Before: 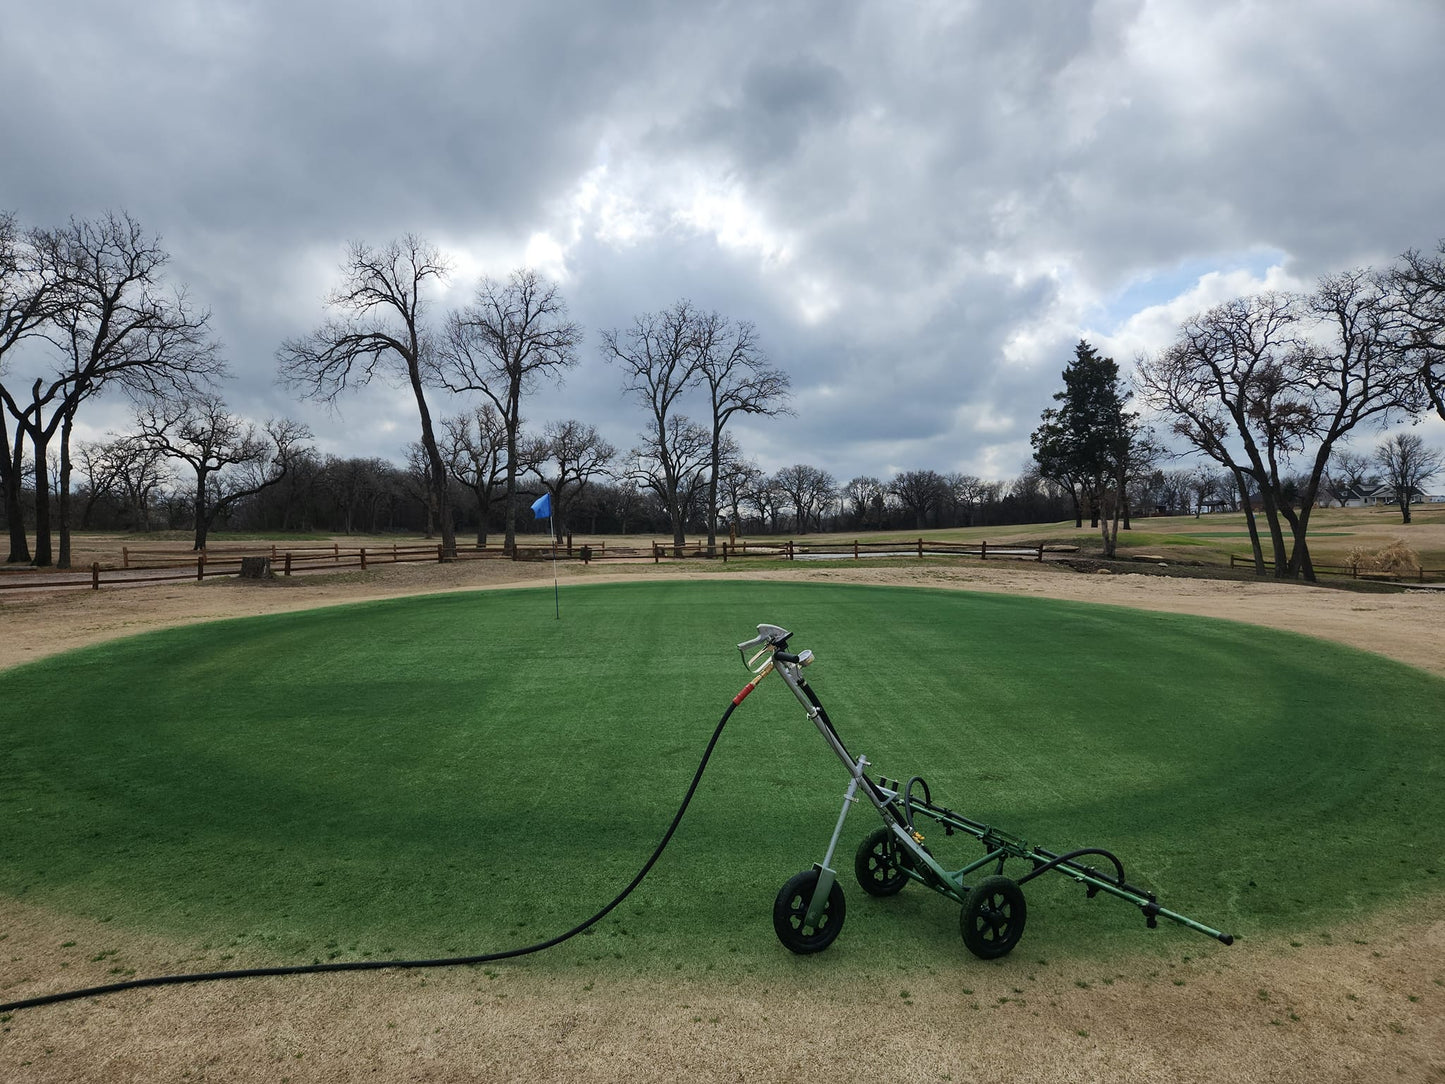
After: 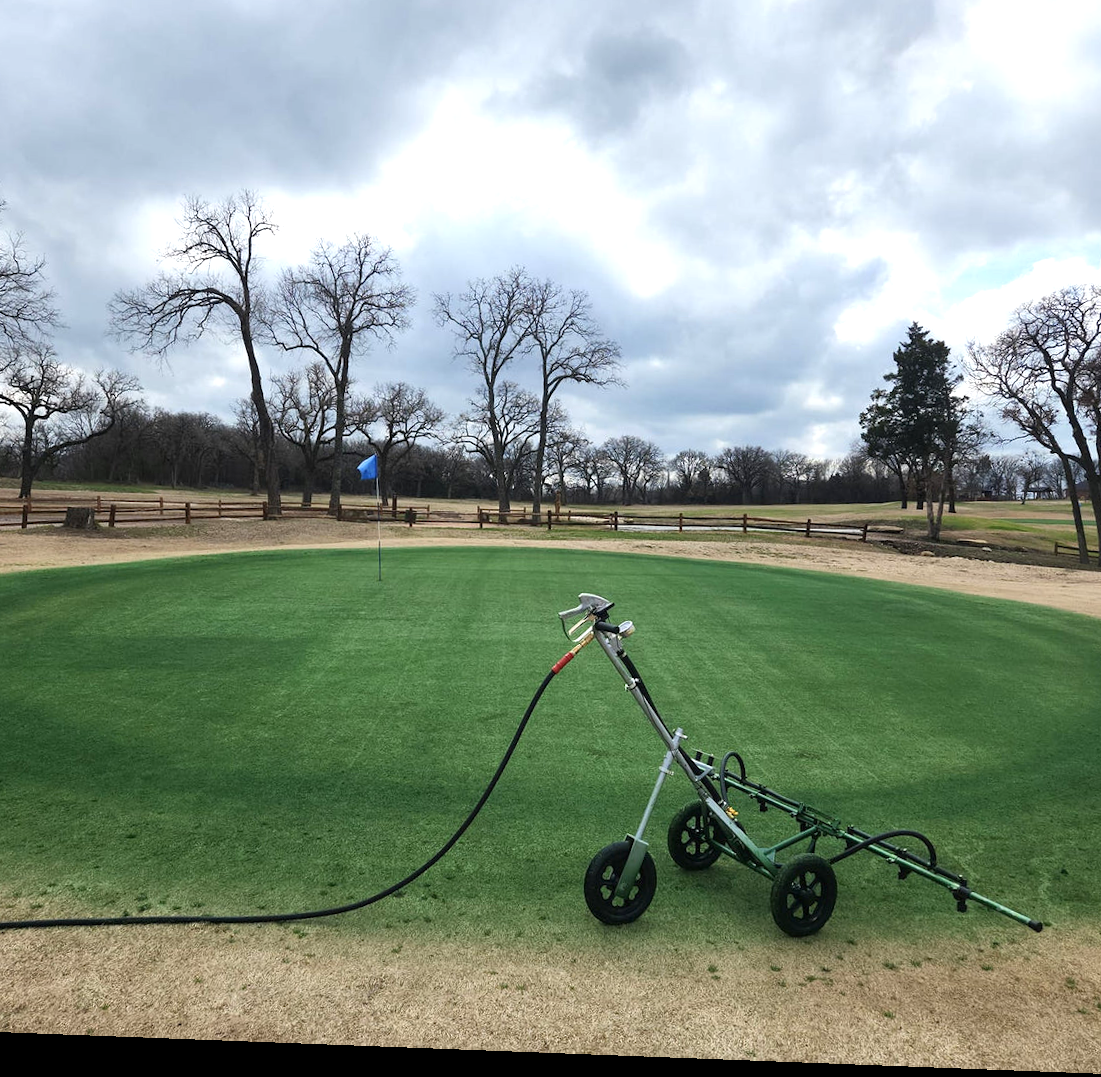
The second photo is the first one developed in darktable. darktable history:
rotate and perspective: rotation 2.17°, automatic cropping off
crop and rotate: left 13.15%, top 5.251%, right 12.609%
exposure: exposure 0.669 EV, compensate highlight preservation false
